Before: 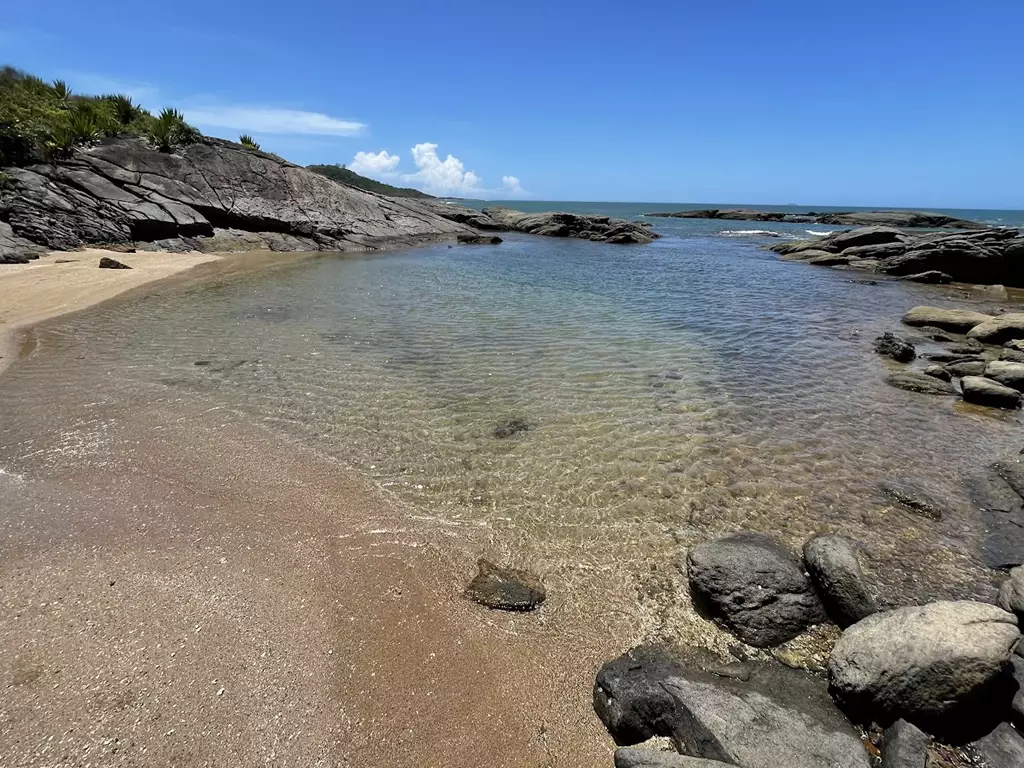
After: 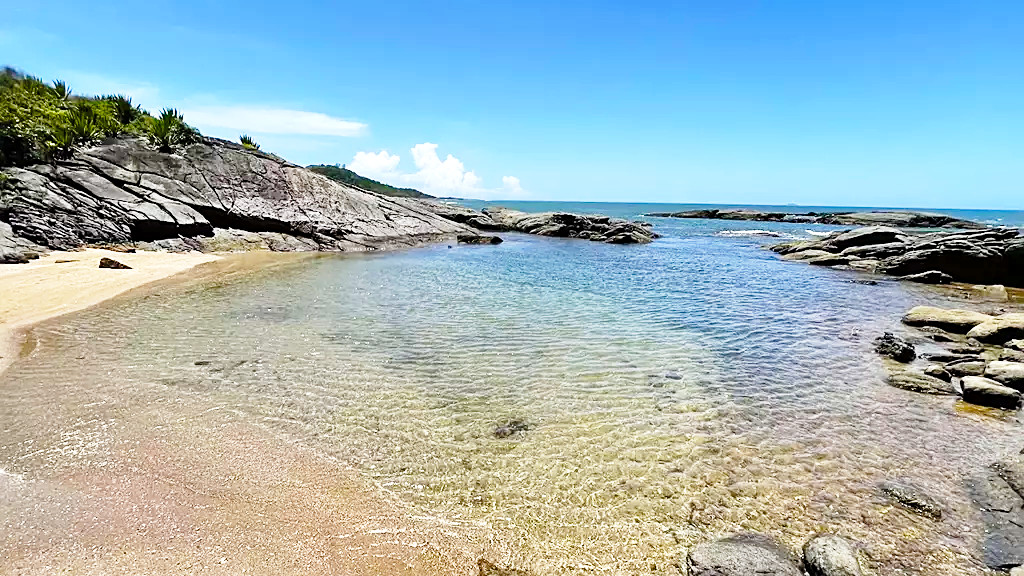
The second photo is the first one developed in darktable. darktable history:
sharpen: on, module defaults
crop: bottom 24.986%
shadows and highlights: shadows 20.74, highlights -35.24, soften with gaussian
base curve: curves: ch0 [(0, 0) (0.028, 0.03) (0.121, 0.232) (0.46, 0.748) (0.859, 0.968) (1, 1)], preserve colors none
color balance rgb: perceptual saturation grading › global saturation 29.524%, perceptual brilliance grading › global brilliance 10.194%, perceptual brilliance grading › shadows 15.813%
